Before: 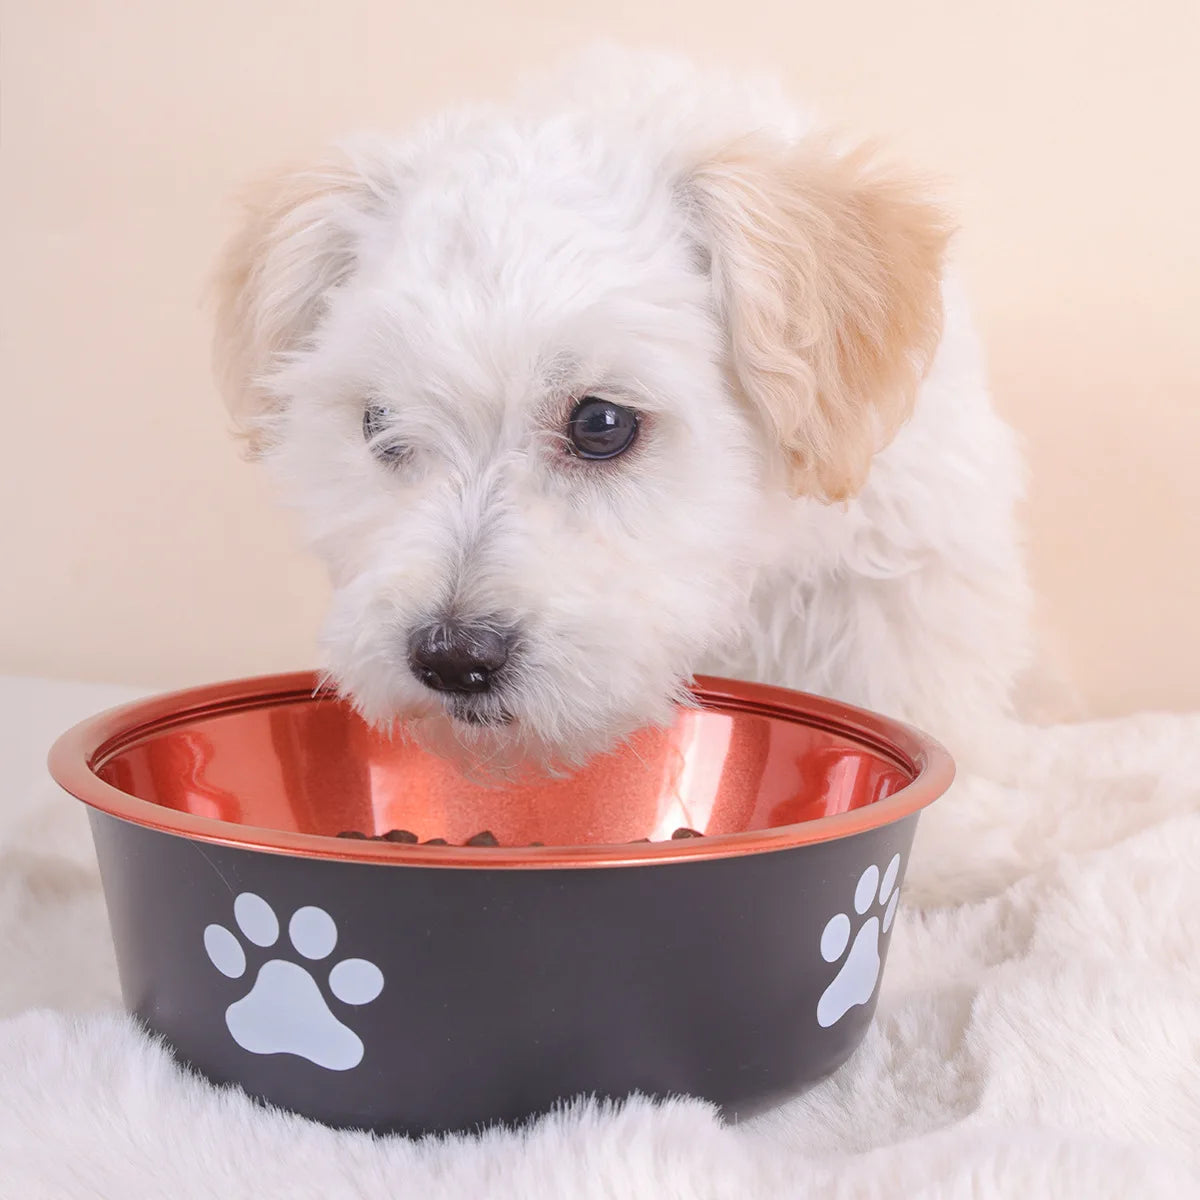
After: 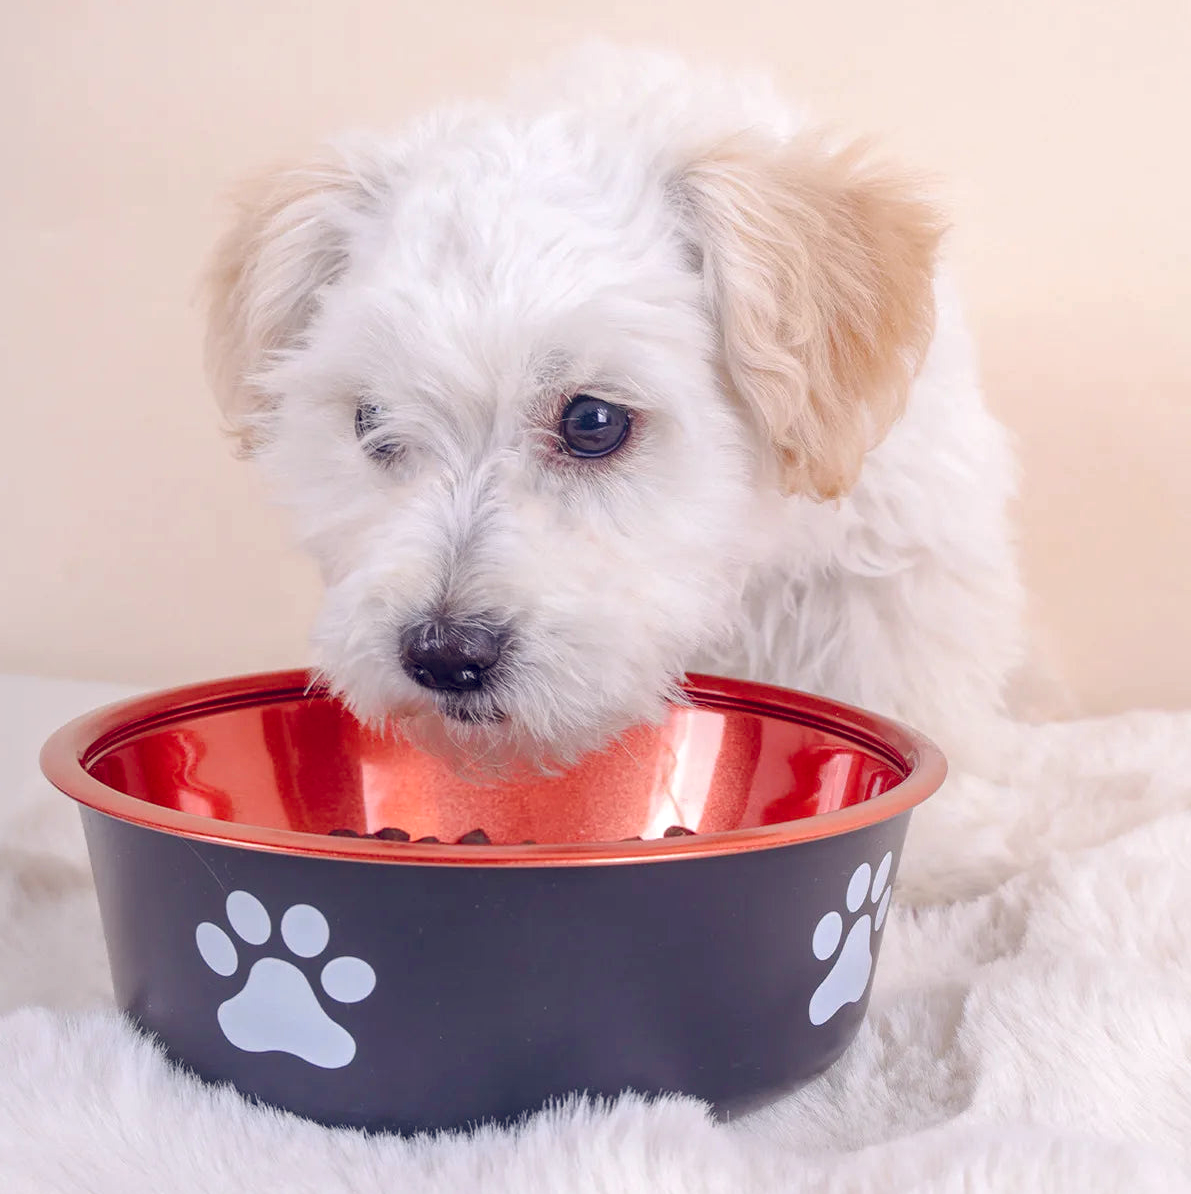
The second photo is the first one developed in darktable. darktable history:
crop and rotate: left 0.678%, top 0.177%, bottom 0.243%
color balance rgb: global offset › chroma 0.252%, global offset › hue 257.68°, linear chroma grading › global chroma 9.07%, perceptual saturation grading › global saturation 20%, perceptual saturation grading › highlights -25.576%, perceptual saturation grading › shadows 26.078%
tone equalizer: on, module defaults
local contrast: detail 130%
